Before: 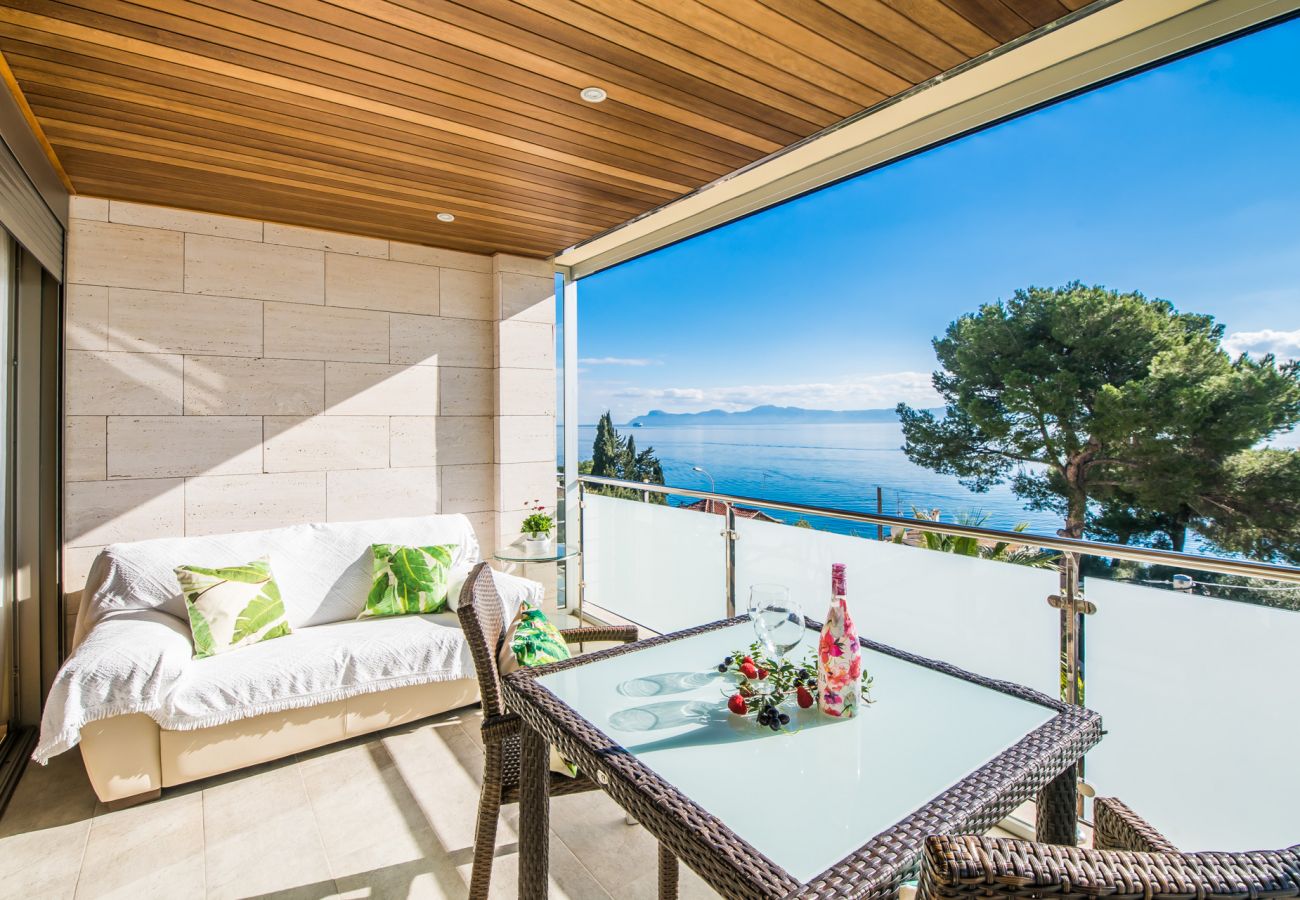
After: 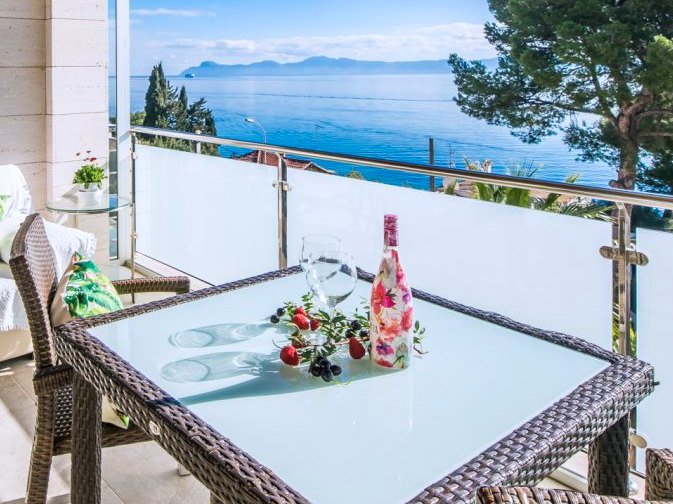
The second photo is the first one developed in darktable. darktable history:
color calibration: illuminant as shot in camera, x 0.358, y 0.373, temperature 4628.91 K
crop: left 34.479%, top 38.822%, right 13.718%, bottom 5.172%
